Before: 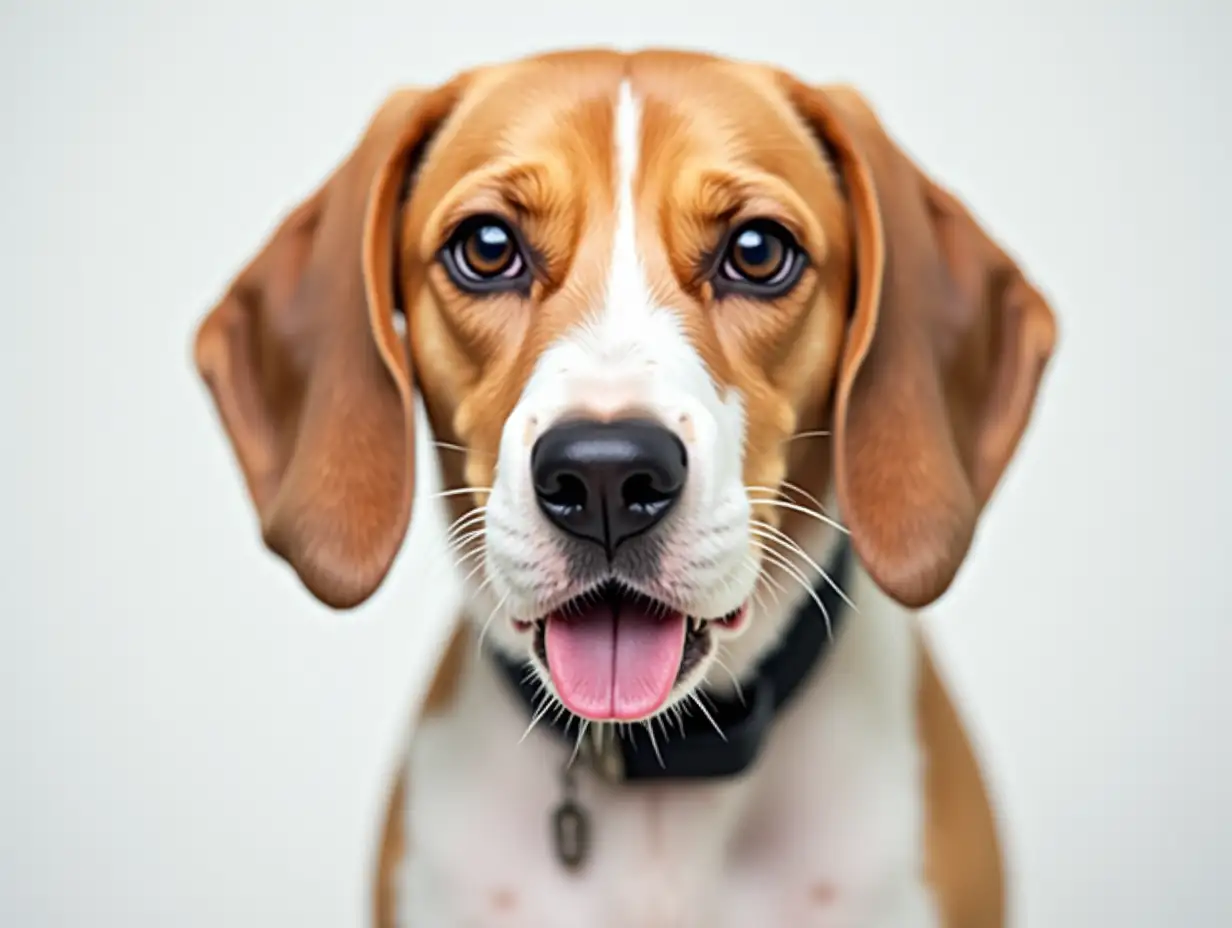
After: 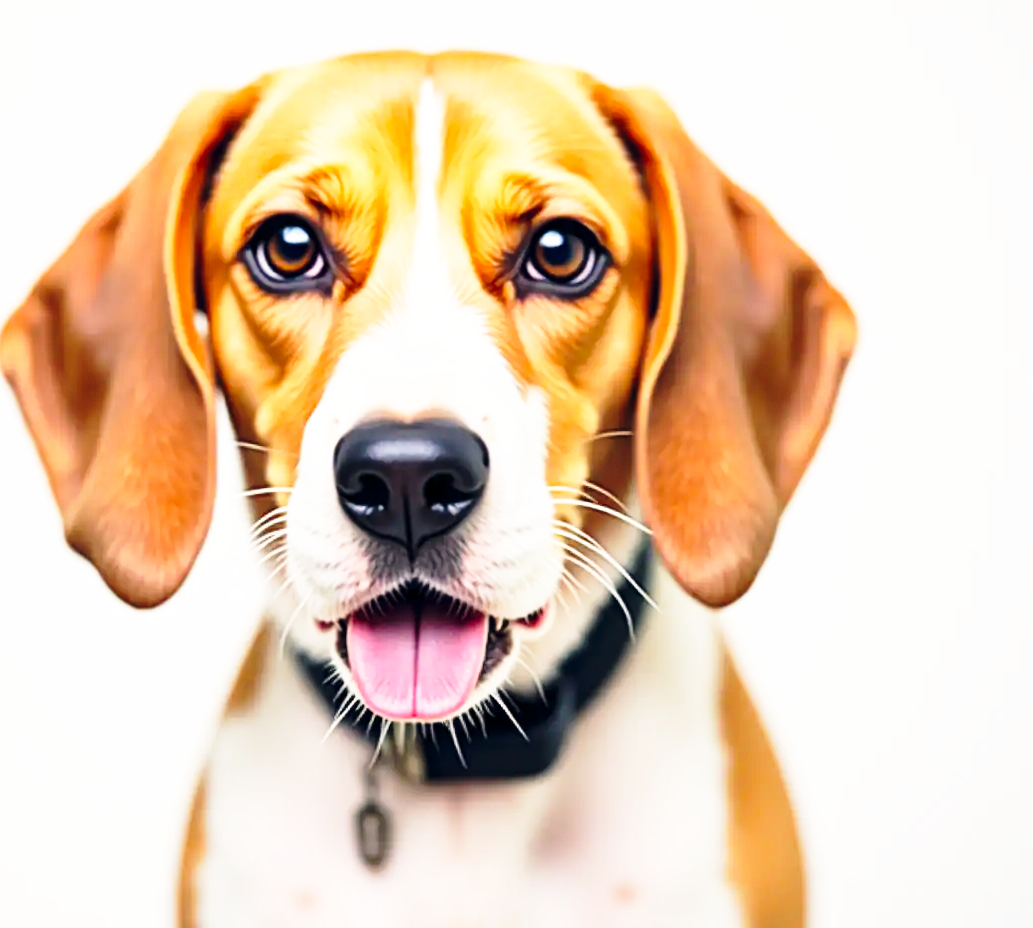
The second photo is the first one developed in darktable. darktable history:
base curve: curves: ch0 [(0, 0) (0.026, 0.03) (0.109, 0.232) (0.351, 0.748) (0.669, 0.968) (1, 1)], preserve colors none
crop: left 16.145%
color balance rgb: shadows lift › hue 87.51°, highlights gain › chroma 1.62%, highlights gain › hue 55.1°, global offset › chroma 0.06%, global offset › hue 253.66°, linear chroma grading › global chroma 0.5%, perceptual saturation grading › global saturation 16.38%
white balance: red 1, blue 1
